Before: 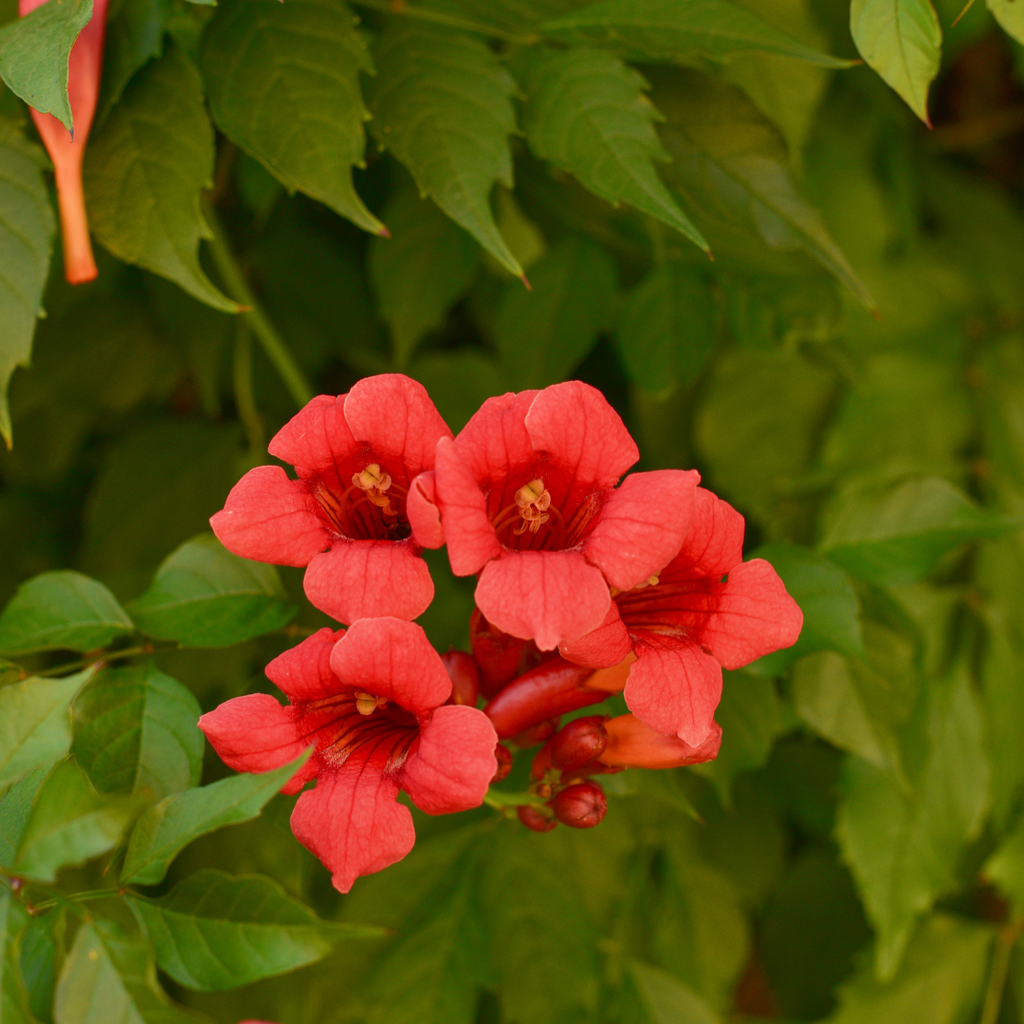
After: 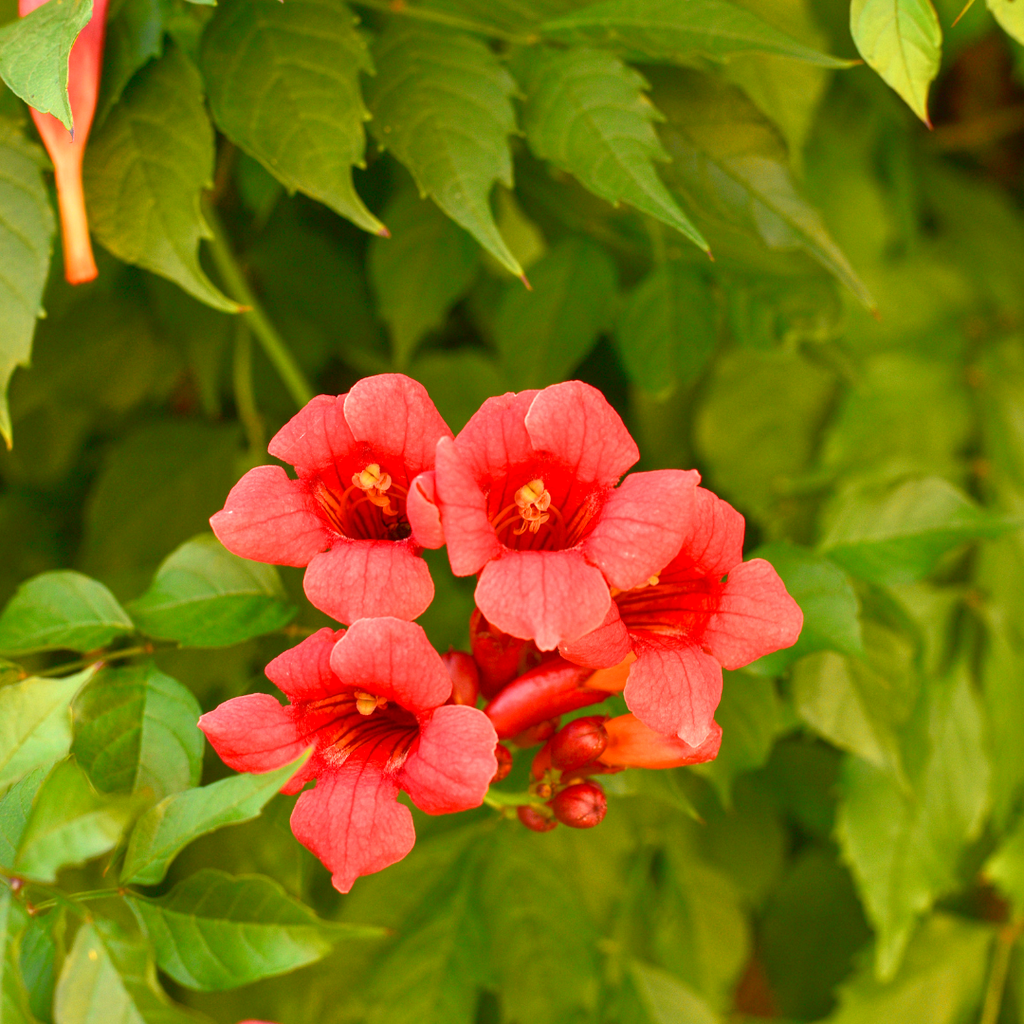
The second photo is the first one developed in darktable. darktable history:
white balance: emerald 1
exposure: black level correction 0.001, exposure 1.129 EV, compensate exposure bias true, compensate highlight preservation false
